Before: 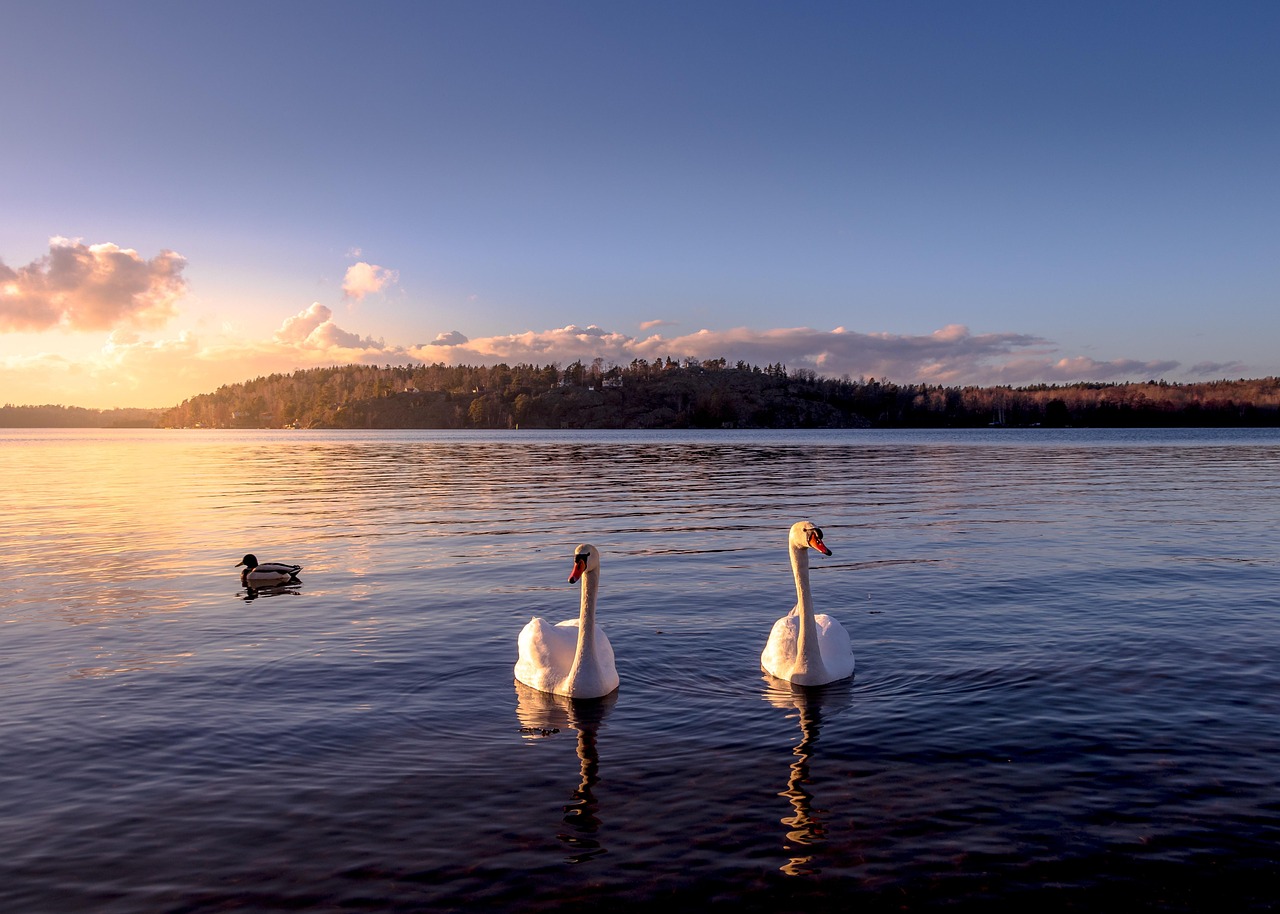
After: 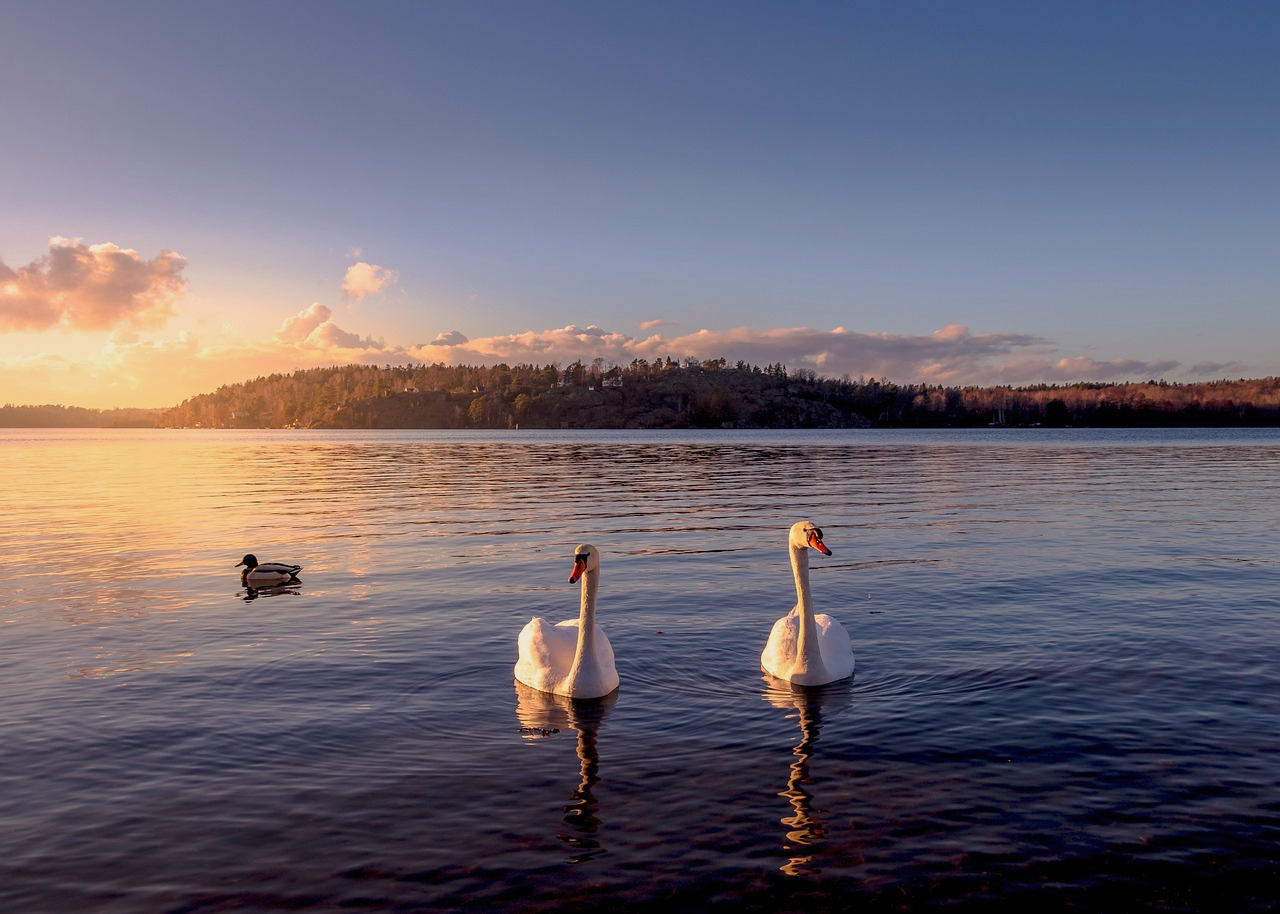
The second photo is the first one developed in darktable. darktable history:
white balance: red 1.045, blue 0.932
color balance rgb: perceptual saturation grading › global saturation -0.31%, global vibrance -8%, contrast -13%, saturation formula JzAzBz (2021)
